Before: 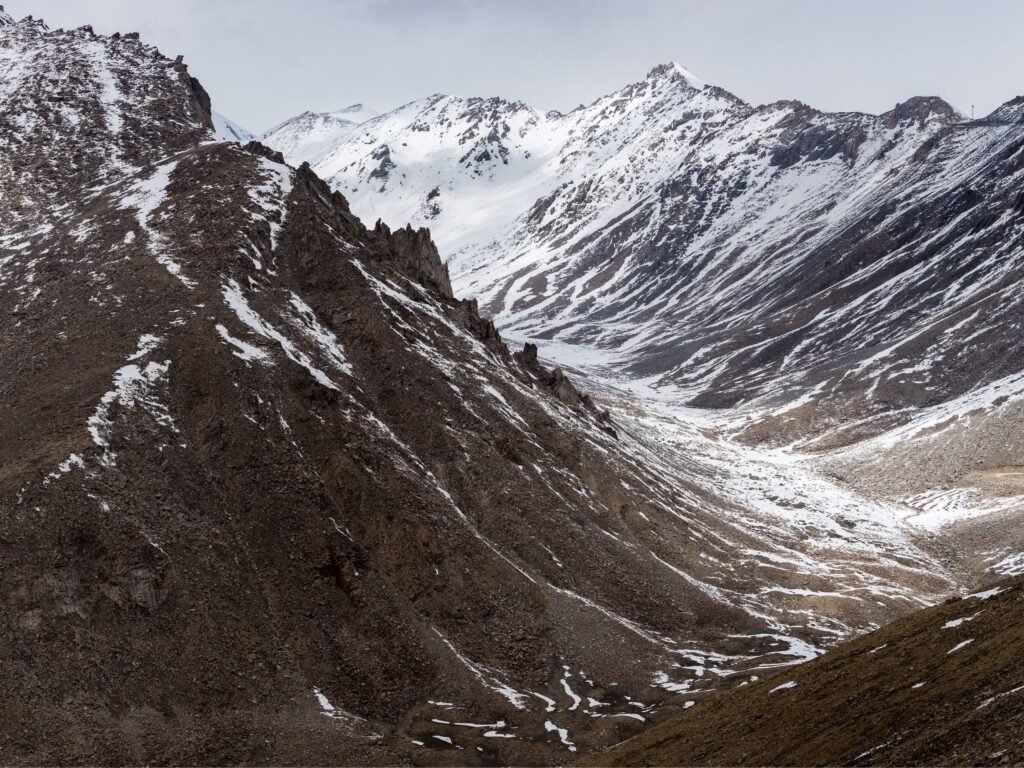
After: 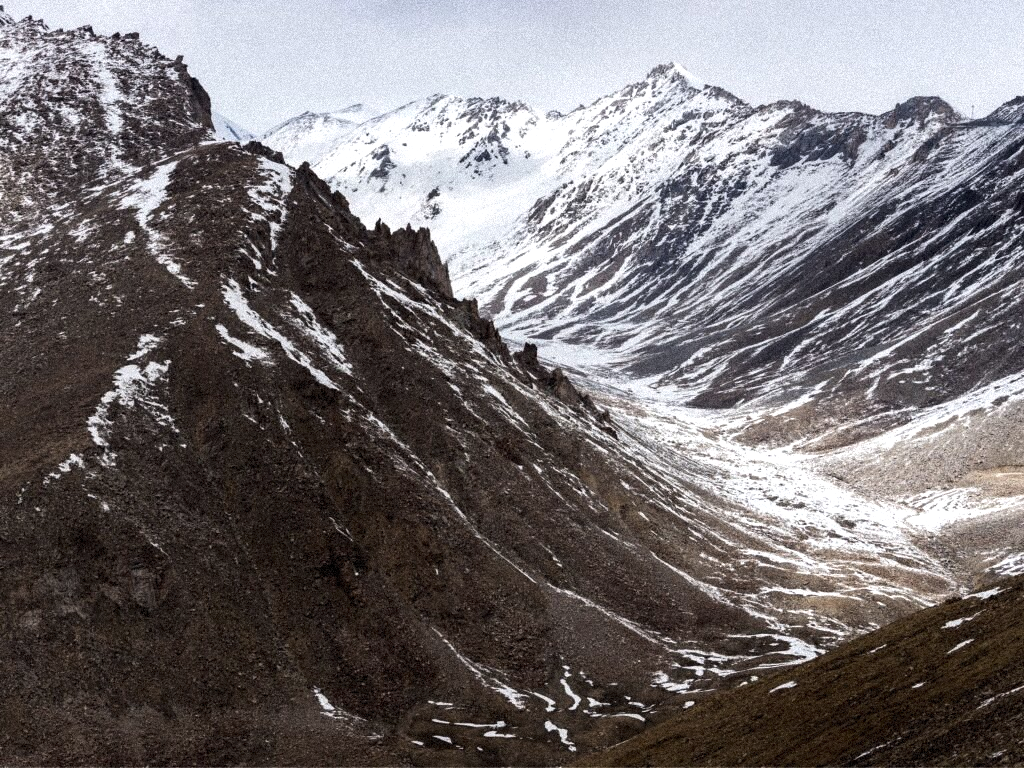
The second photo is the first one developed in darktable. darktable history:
grain: coarseness 9.38 ISO, strength 34.99%, mid-tones bias 0%
contrast brightness saturation: saturation -0.05
tone equalizer: -8 EV -0.417 EV, -7 EV -0.389 EV, -6 EV -0.333 EV, -5 EV -0.222 EV, -3 EV 0.222 EV, -2 EV 0.333 EV, -1 EV 0.389 EV, +0 EV 0.417 EV, edges refinement/feathering 500, mask exposure compensation -1.57 EV, preserve details no
